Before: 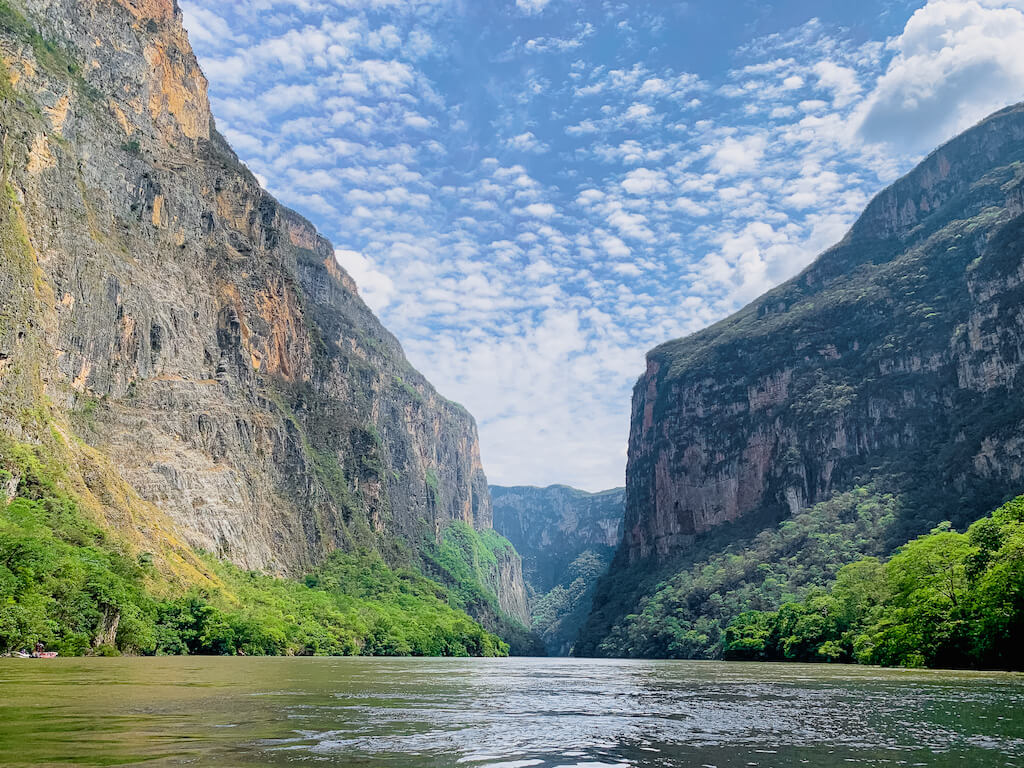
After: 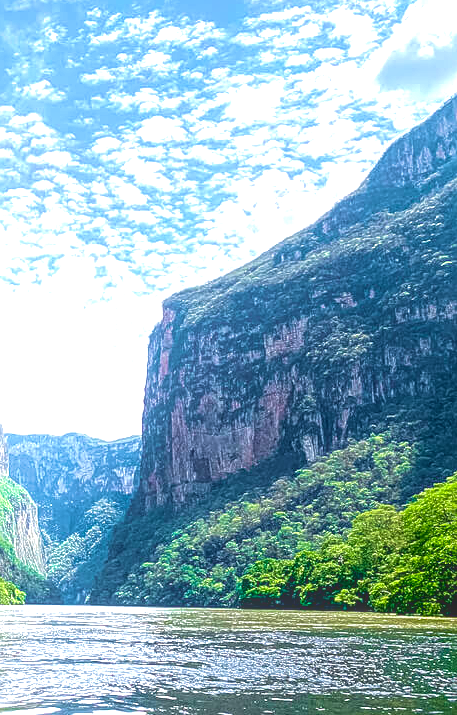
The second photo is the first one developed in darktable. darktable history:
local contrast: highlights 72%, shadows 10%, midtone range 0.194
sharpen: on, module defaults
crop: left 47.324%, top 6.808%, right 7.994%
velvia: strength 44.67%
exposure: black level correction 0.001, exposure 1.117 EV, compensate highlight preservation false
contrast brightness saturation: brightness -0.209, saturation 0.084
